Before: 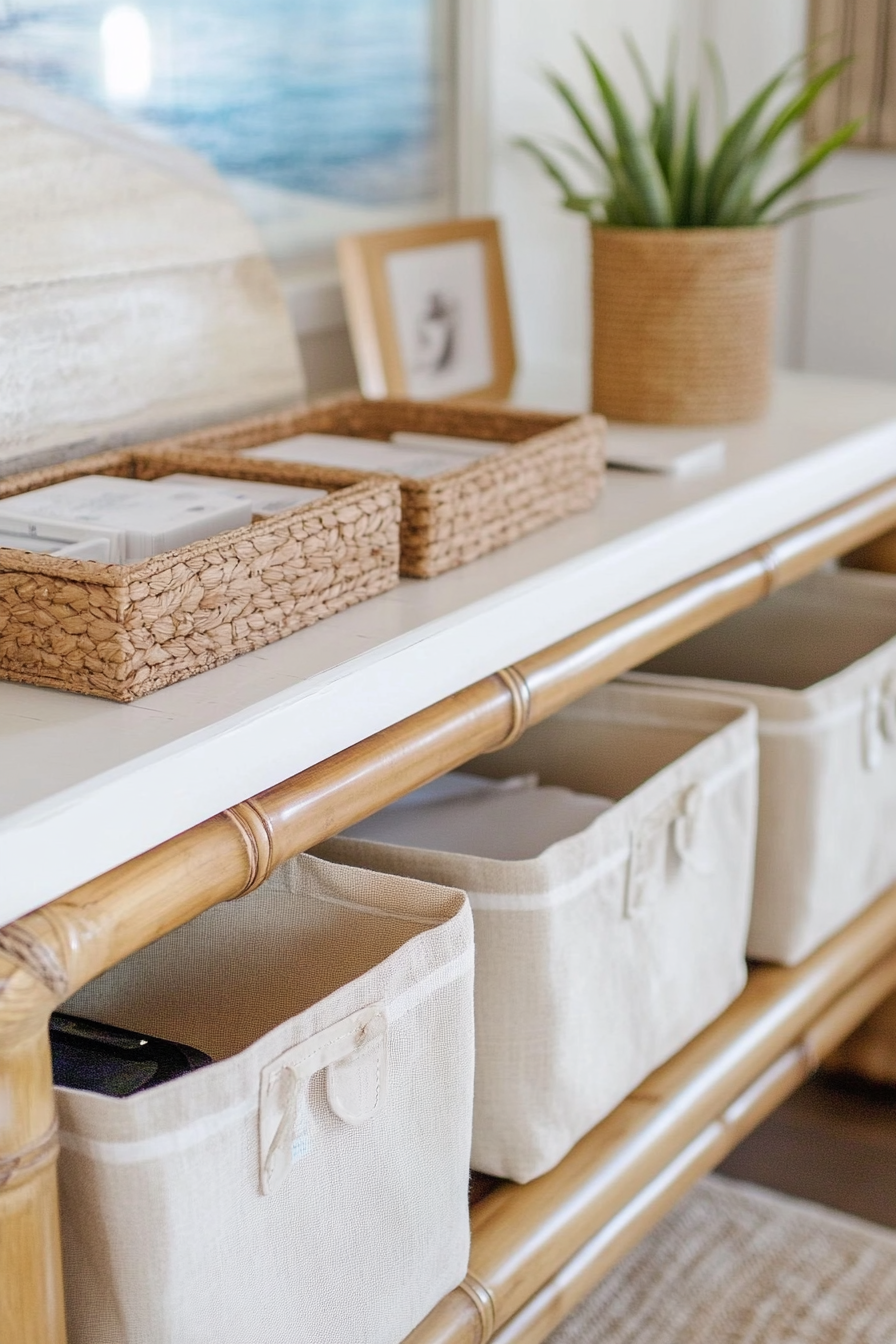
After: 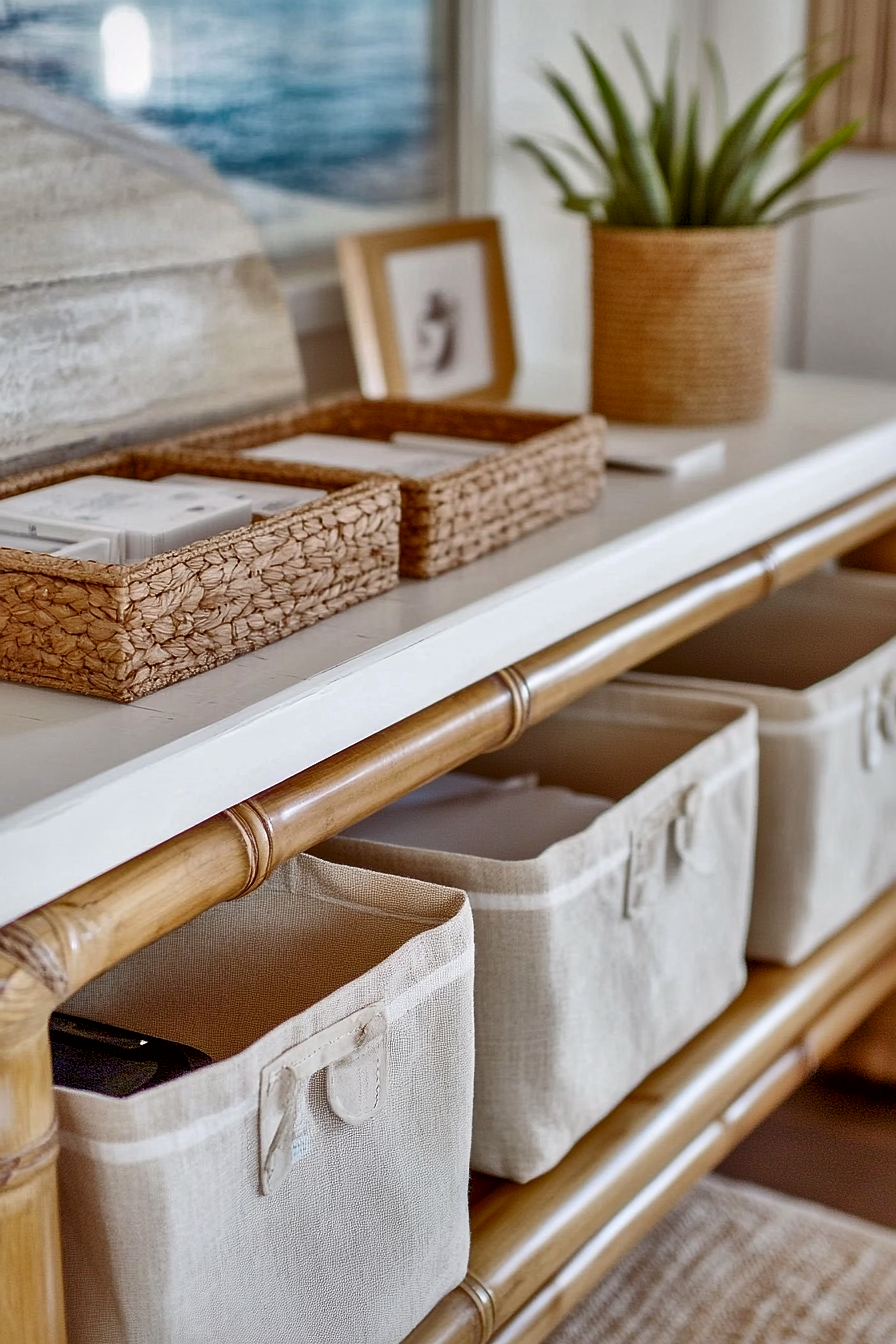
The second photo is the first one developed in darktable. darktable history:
sharpen: radius 1.041
color balance rgb: shadows lift › chroma 9.946%, shadows lift › hue 42.68°, perceptual saturation grading › global saturation 5.32%
shadows and highlights: white point adjustment -3.8, highlights -63.58, soften with gaussian
local contrast: mode bilateral grid, contrast 26, coarseness 60, detail 152%, midtone range 0.2
